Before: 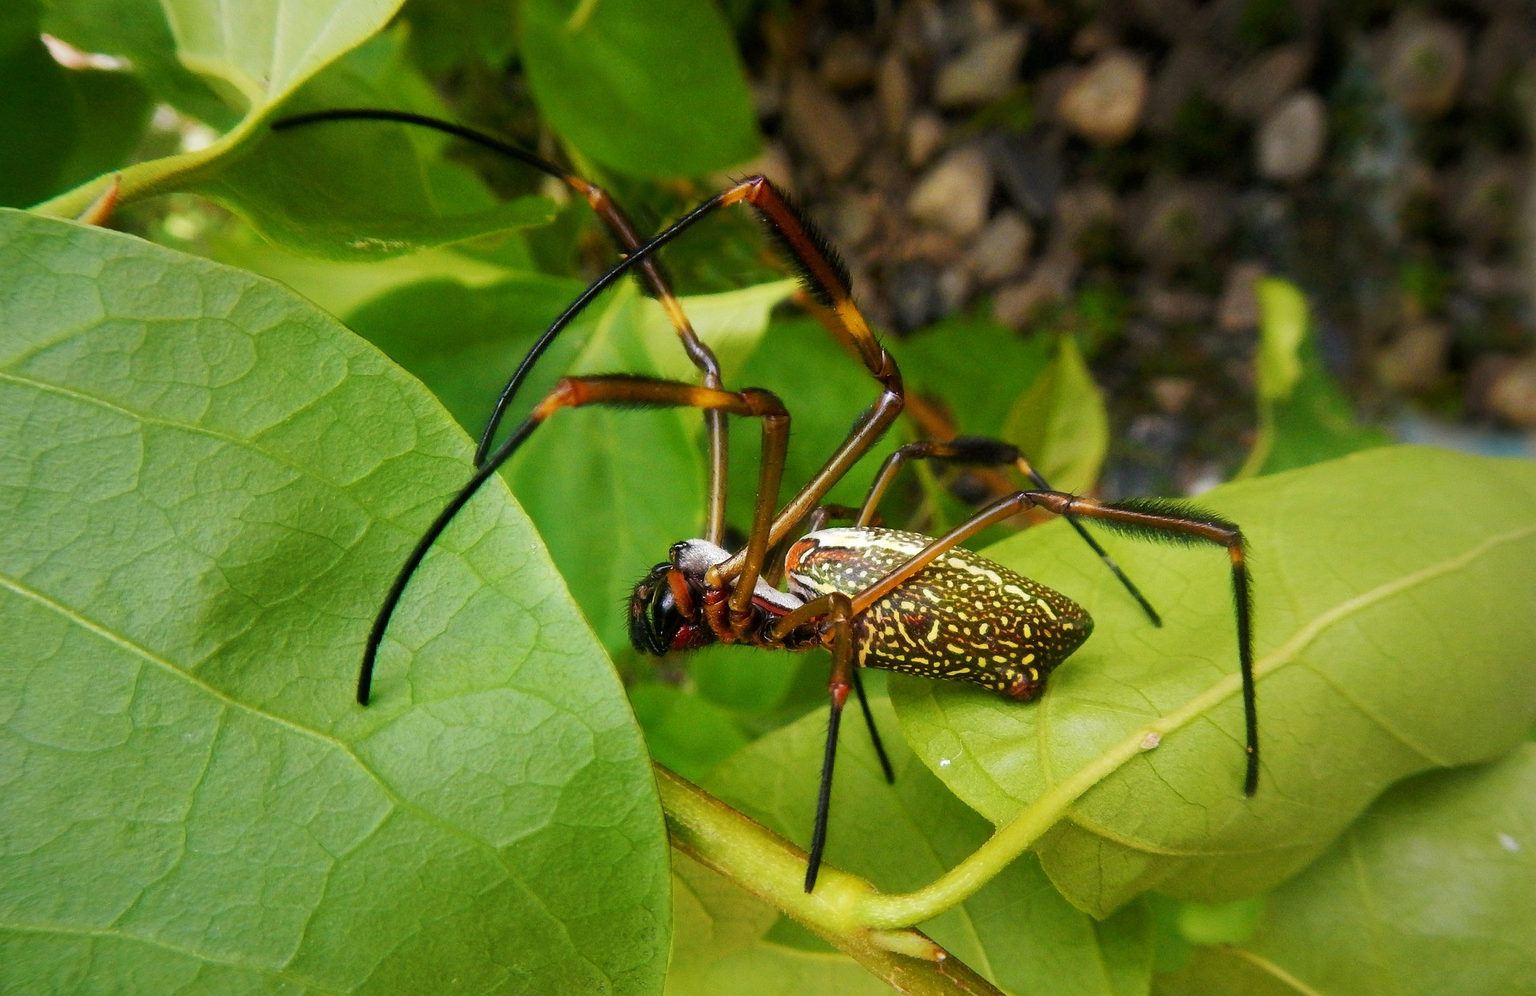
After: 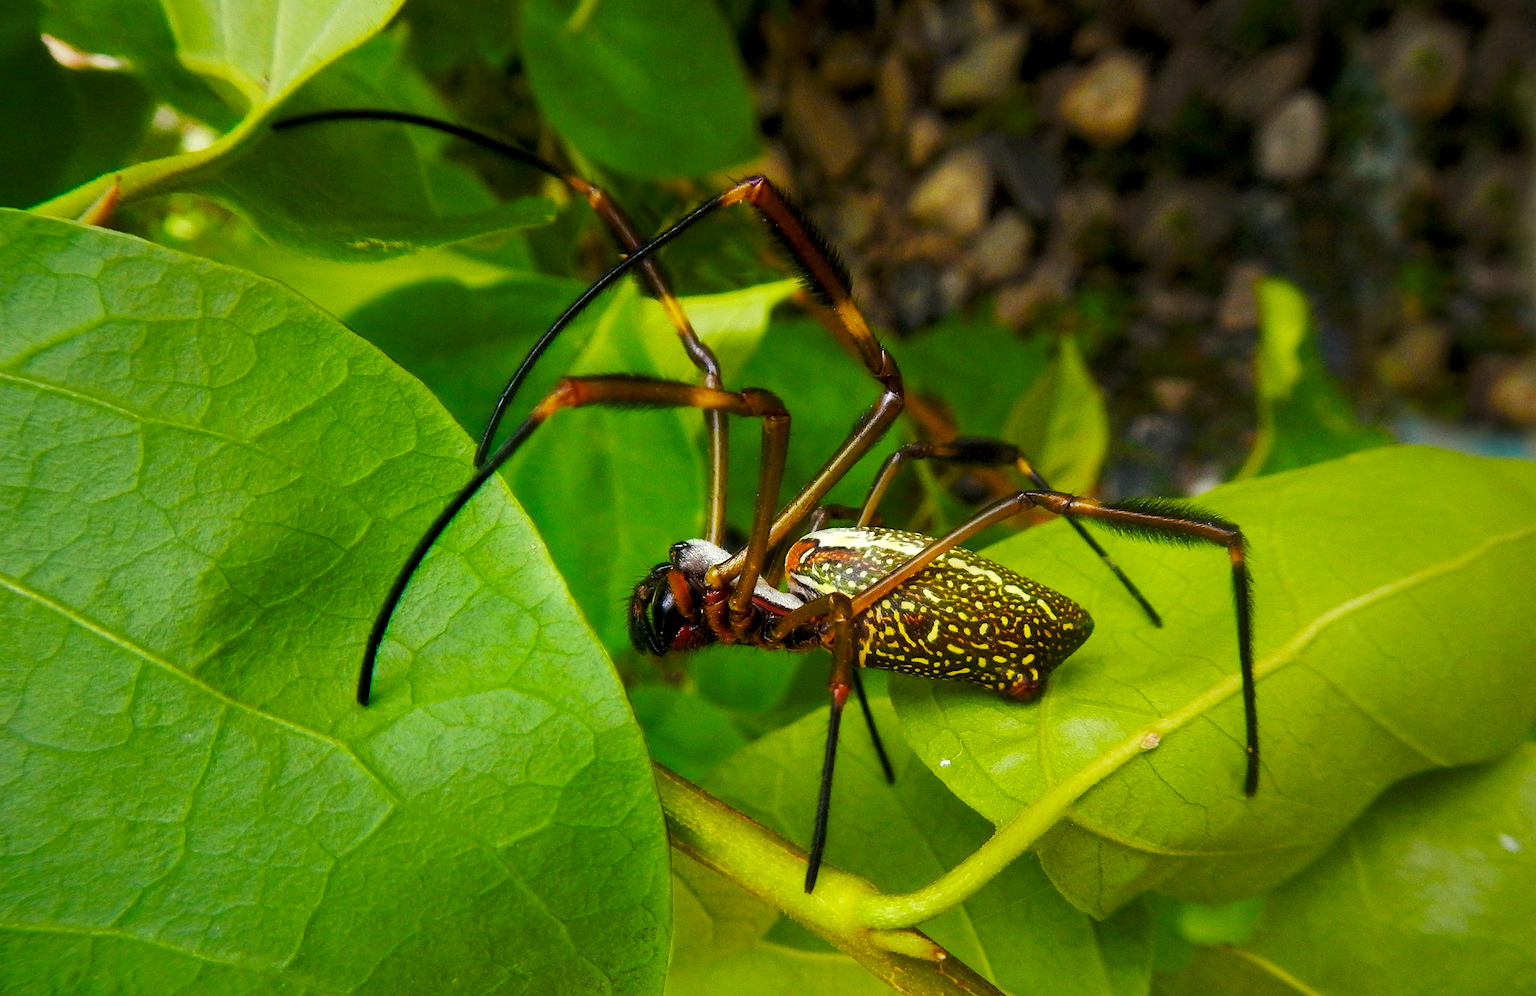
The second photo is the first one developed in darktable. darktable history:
color balance rgb: linear chroma grading › global chroma 15.472%, perceptual saturation grading › global saturation 0.621%, perceptual saturation grading › mid-tones 11.385%, global vibrance 20%
local contrast: highlights 106%, shadows 101%, detail 120%, midtone range 0.2
color correction: highlights a* -4.28, highlights b* 6.45
tone curve: curves: ch0 [(0, 0) (0.405, 0.351) (1, 1)], preserve colors none
